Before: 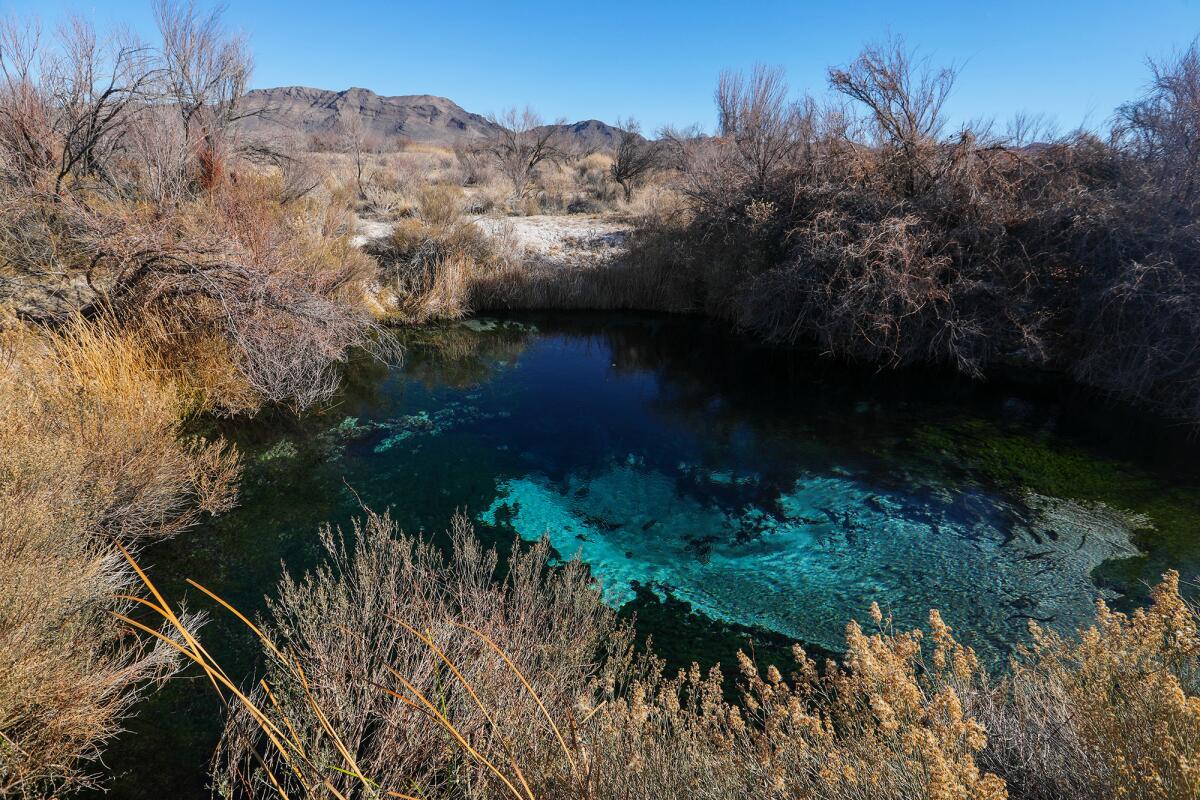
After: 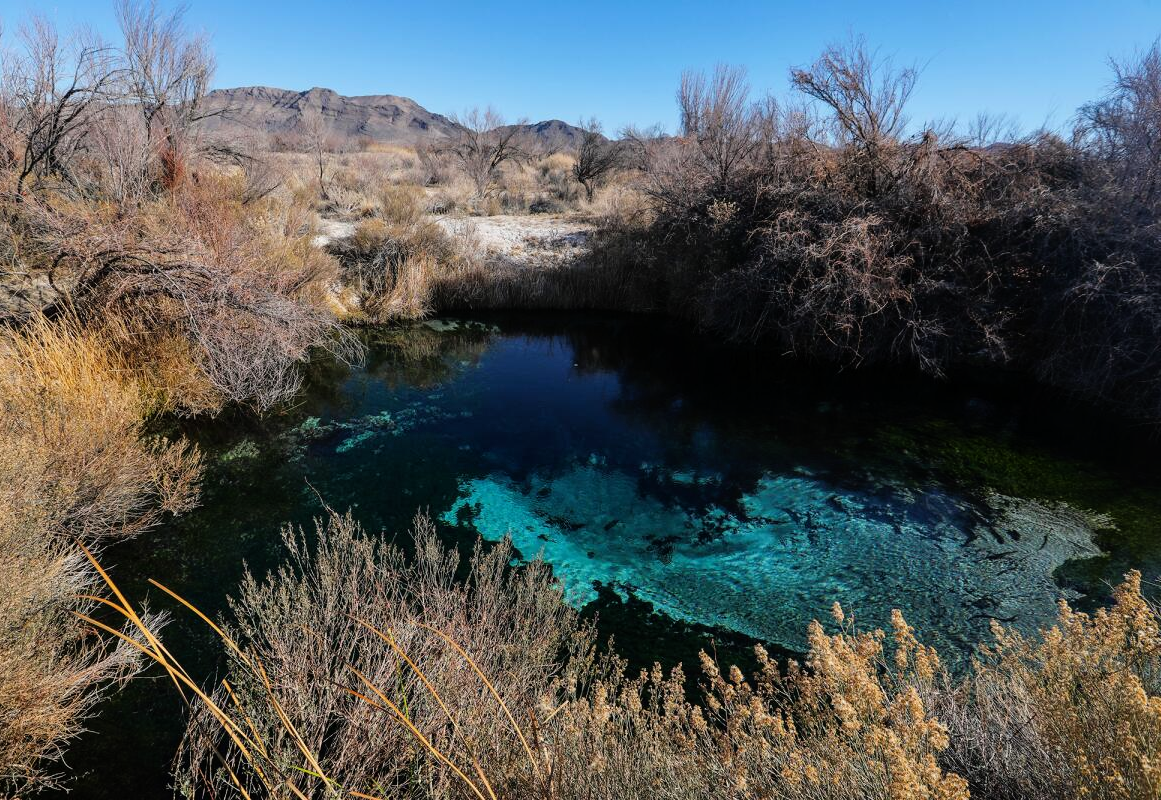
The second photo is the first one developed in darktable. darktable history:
crop and rotate: left 3.238%
rgb curve: curves: ch0 [(0, 0) (0.136, 0.078) (0.262, 0.245) (0.414, 0.42) (1, 1)], compensate middle gray true, preserve colors basic power
